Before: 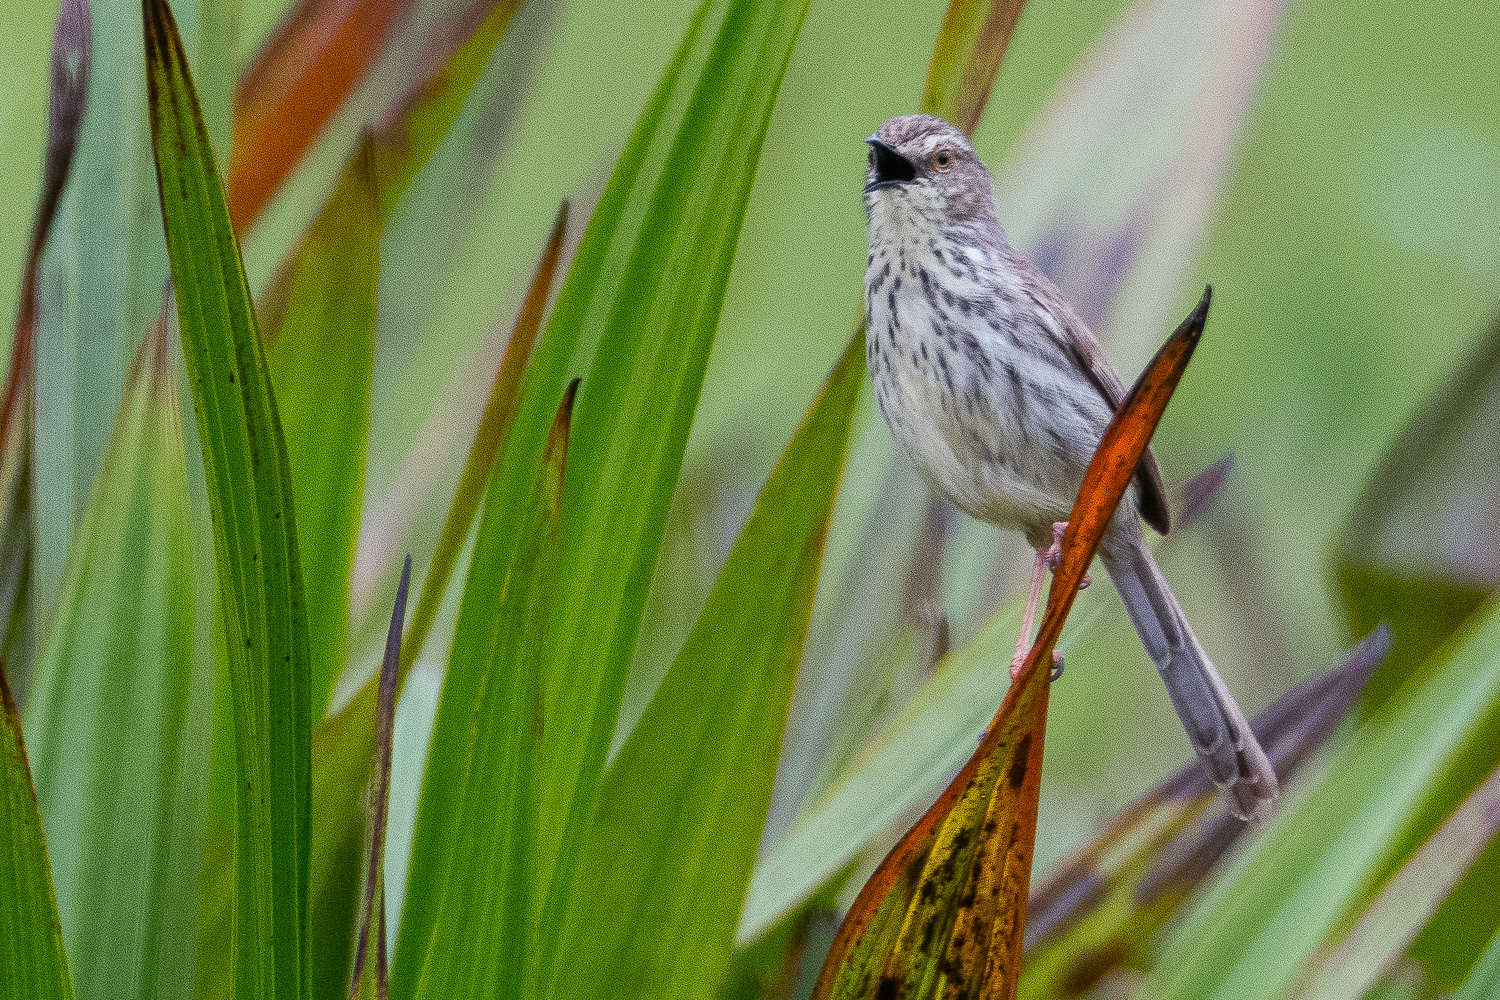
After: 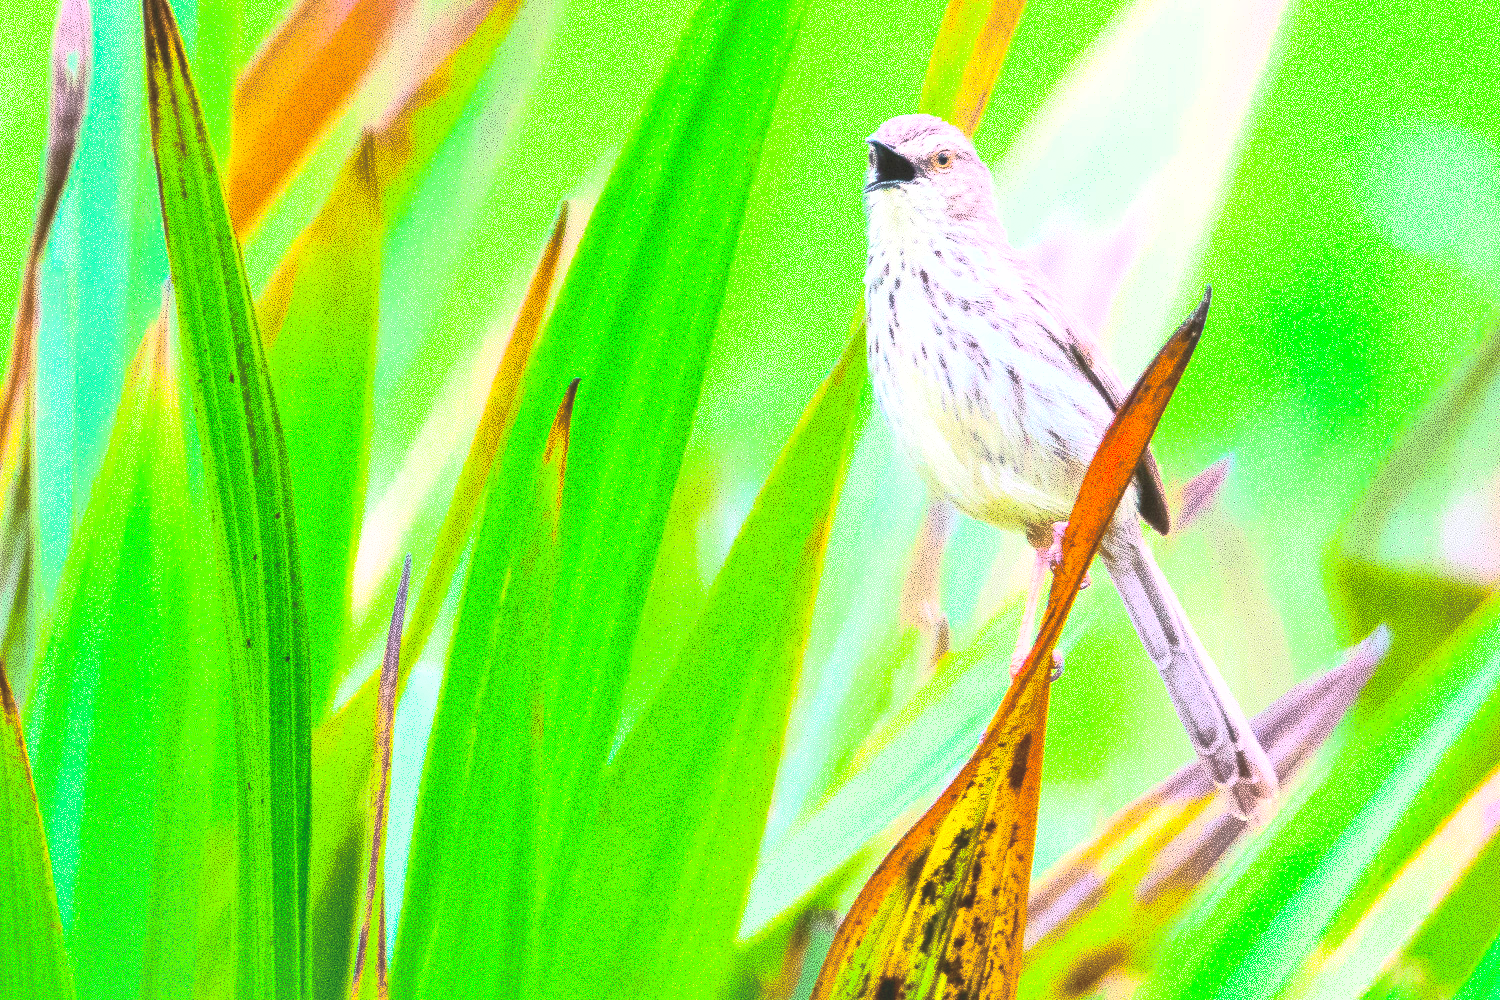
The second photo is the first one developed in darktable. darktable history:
color balance rgb: perceptual saturation grading › global saturation 25%, perceptual brilliance grading › global brilliance 35%, perceptual brilliance grading › highlights 50%, perceptual brilliance grading › mid-tones 60%, perceptual brilliance grading › shadows 35%, global vibrance 20%
contrast brightness saturation: contrast 0.43, brightness 0.56, saturation -0.19
tone curve: curves: ch0 [(0, 0.087) (0.175, 0.178) (0.466, 0.498) (0.715, 0.764) (1, 0.961)]; ch1 [(0, 0) (0.437, 0.398) (0.476, 0.466) (0.505, 0.505) (0.534, 0.544) (0.612, 0.605) (0.641, 0.643) (1, 1)]; ch2 [(0, 0) (0.359, 0.379) (0.427, 0.453) (0.489, 0.495) (0.531, 0.534) (0.579, 0.579) (1, 1)], color space Lab, independent channels, preserve colors none
shadows and highlights: on, module defaults
